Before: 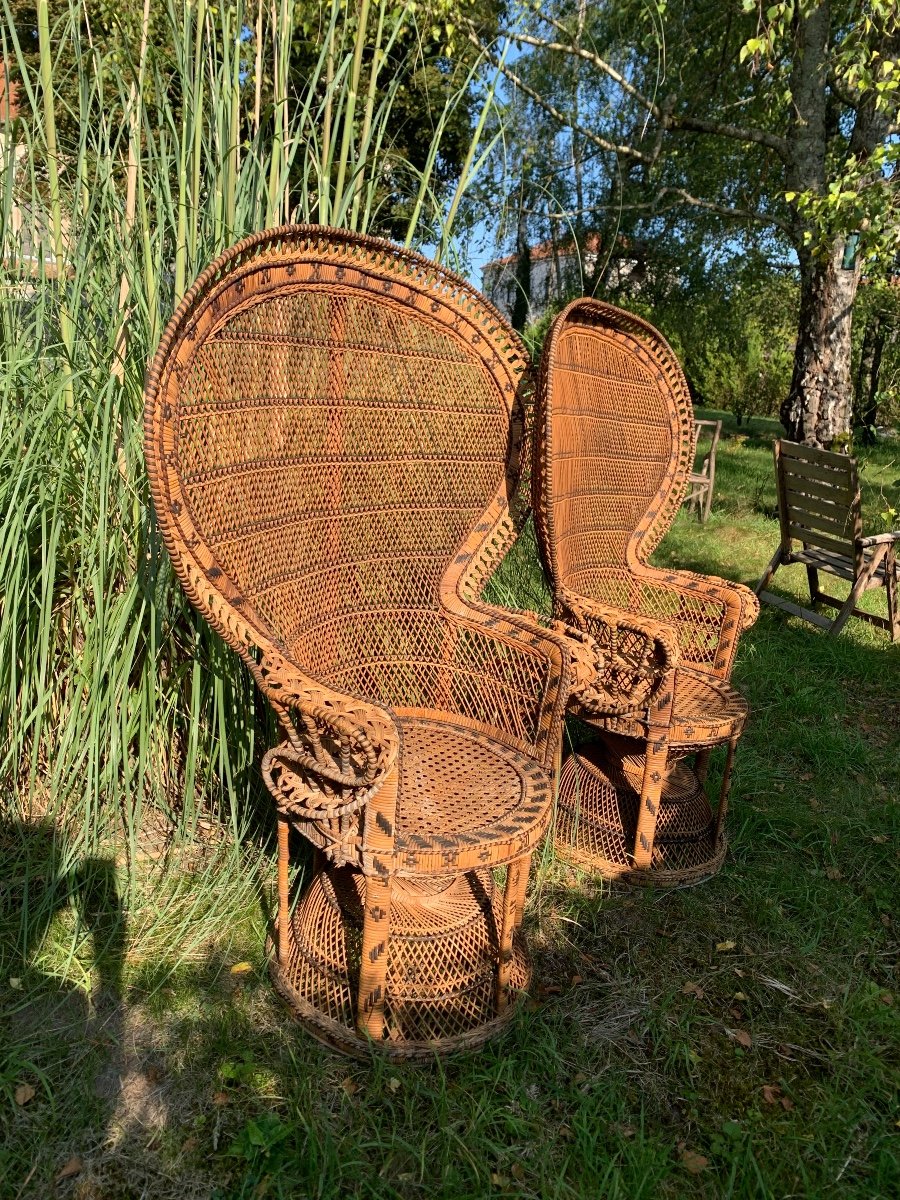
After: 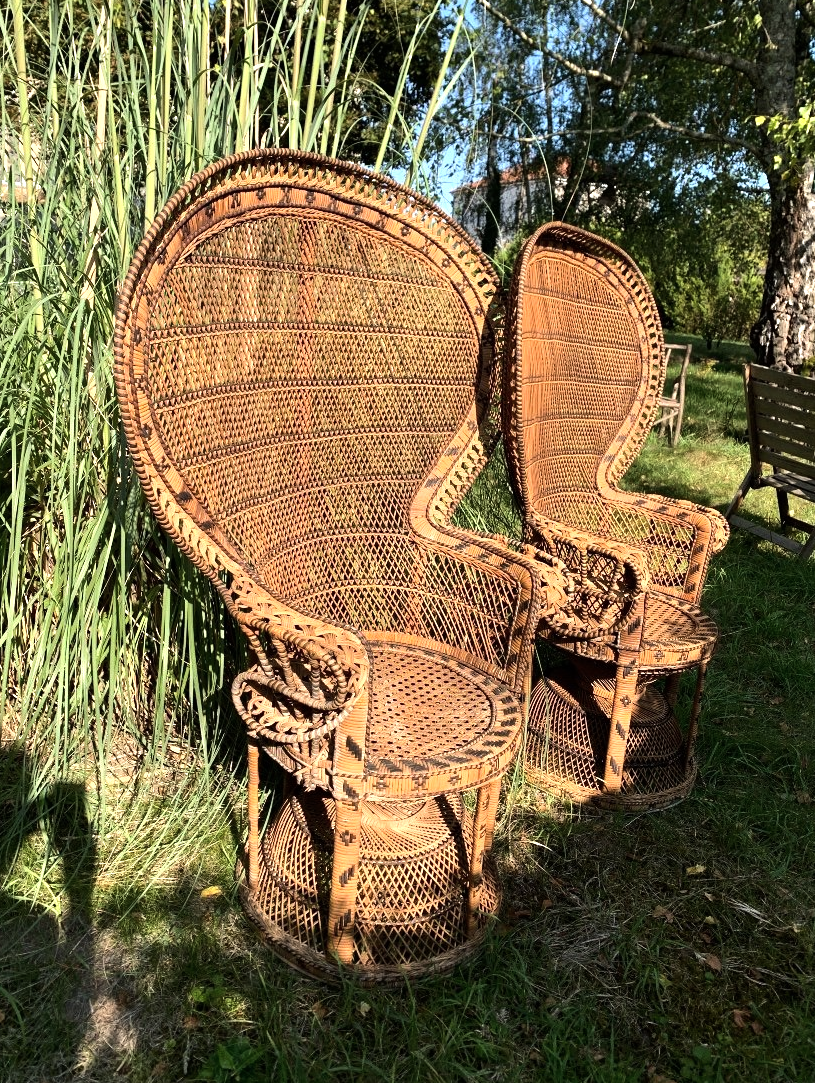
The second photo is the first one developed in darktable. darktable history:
crop: left 3.355%, top 6.407%, right 5.987%, bottom 3.269%
contrast brightness saturation: saturation -0.086
tone equalizer: -8 EV -0.775 EV, -7 EV -0.697 EV, -6 EV -0.636 EV, -5 EV -0.383 EV, -3 EV 0.381 EV, -2 EV 0.6 EV, -1 EV 0.685 EV, +0 EV 0.769 EV, edges refinement/feathering 500, mask exposure compensation -1.57 EV, preserve details no
